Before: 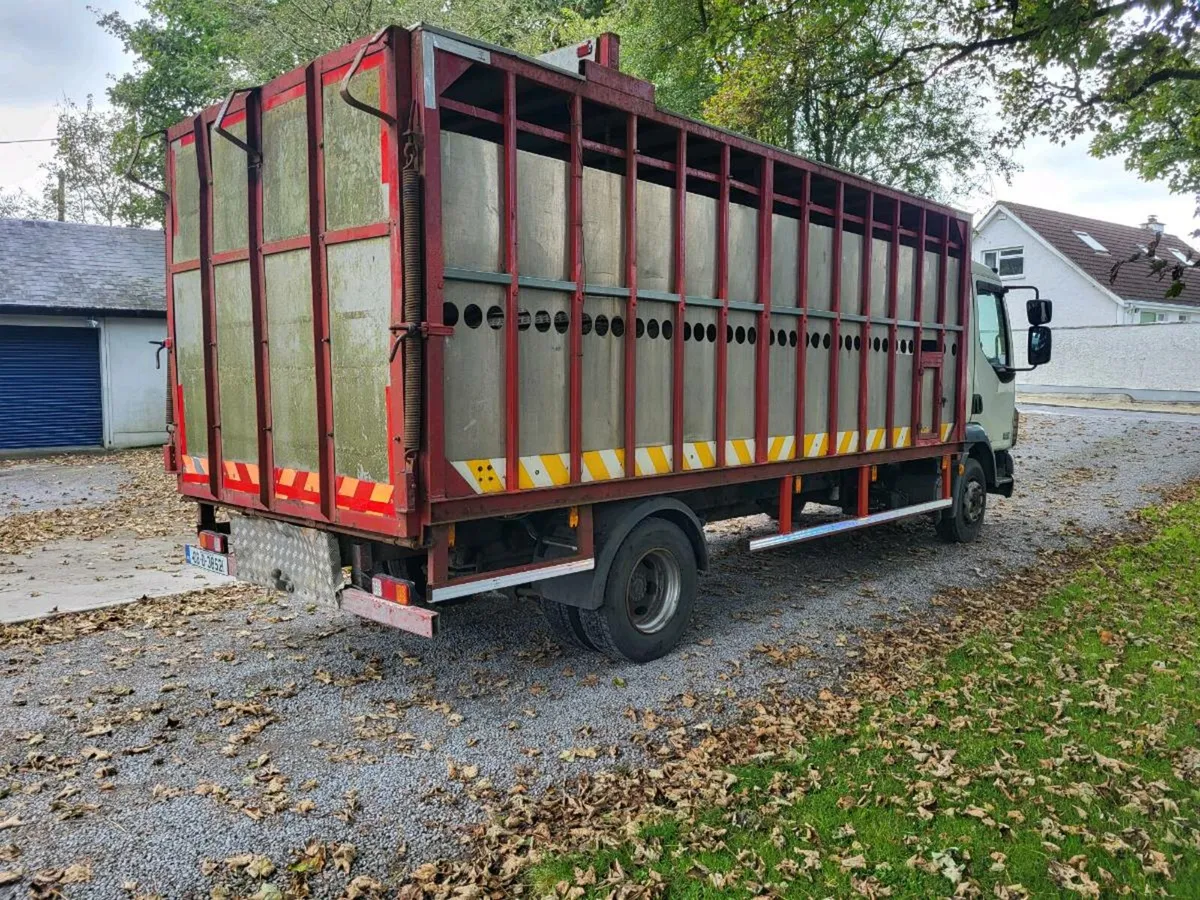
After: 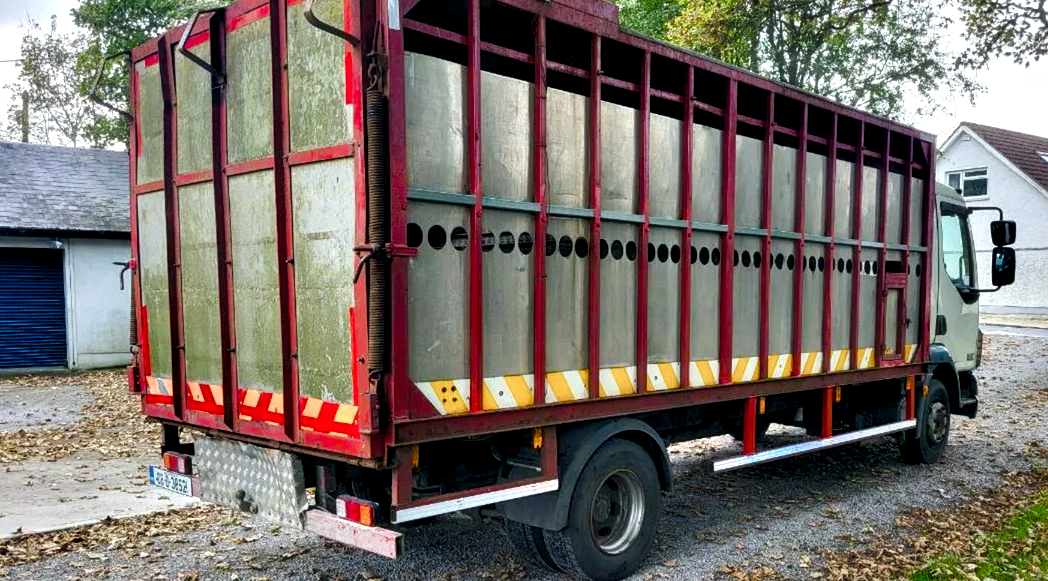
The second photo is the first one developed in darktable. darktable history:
crop: left 3.002%, top 8.882%, right 9.651%, bottom 26.462%
color balance rgb: perceptual saturation grading › global saturation 0.617%, perceptual saturation grading › highlights -16.673%, perceptual saturation grading › mid-tones 33.179%, perceptual saturation grading › shadows 50.281%
haze removal: strength -0.077, distance 0.363, compatibility mode true, adaptive false
contrast equalizer: y [[0.6 ×6], [0.55 ×6], [0 ×6], [0 ×6], [0 ×6]]
